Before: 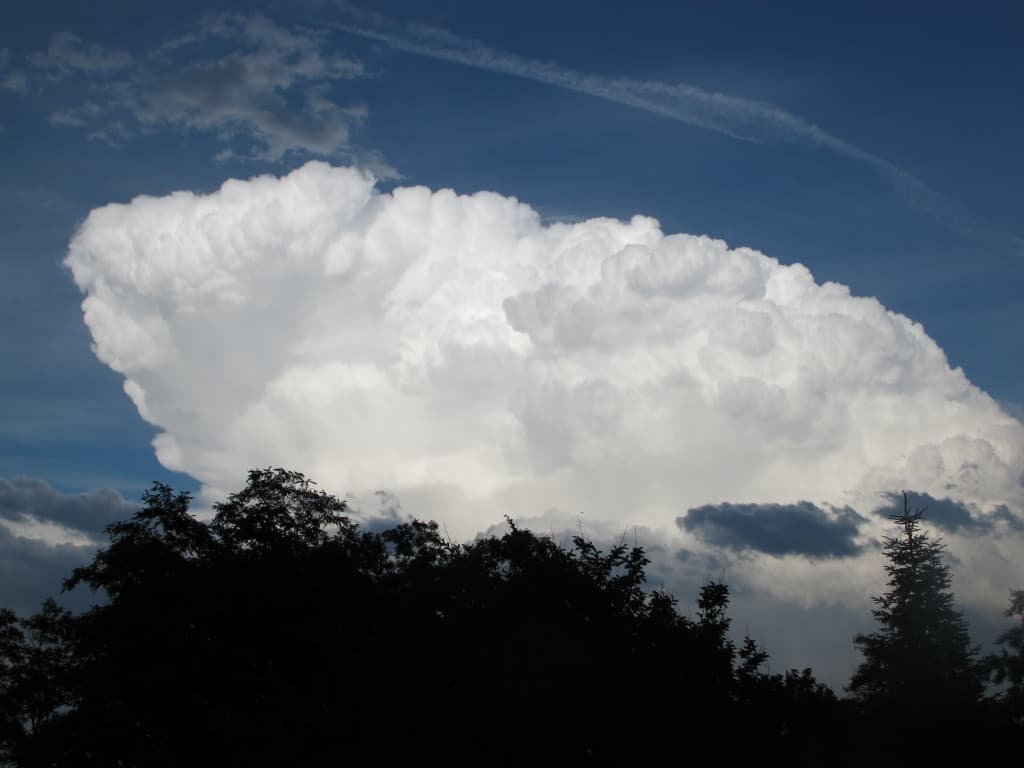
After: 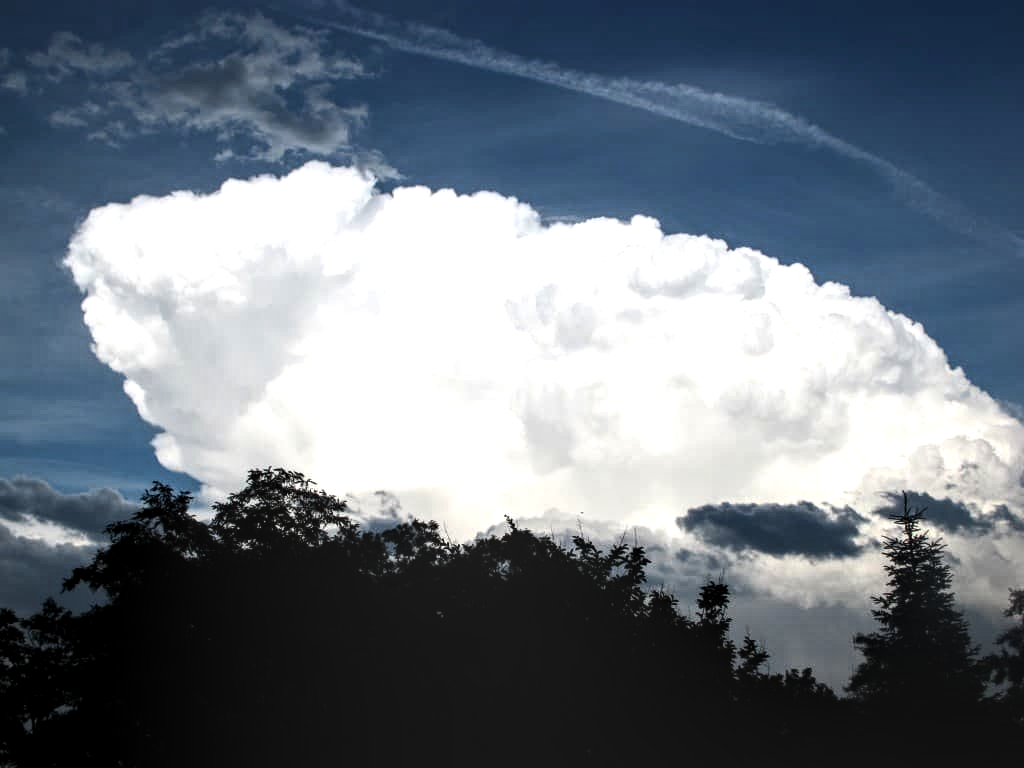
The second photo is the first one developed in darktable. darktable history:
tone equalizer: -8 EV -1.09 EV, -7 EV -1.04 EV, -6 EV -0.851 EV, -5 EV -0.553 EV, -3 EV 0.604 EV, -2 EV 0.895 EV, -1 EV 0.998 EV, +0 EV 1.05 EV, edges refinement/feathering 500, mask exposure compensation -1.57 EV, preserve details no
local contrast: detail 144%
